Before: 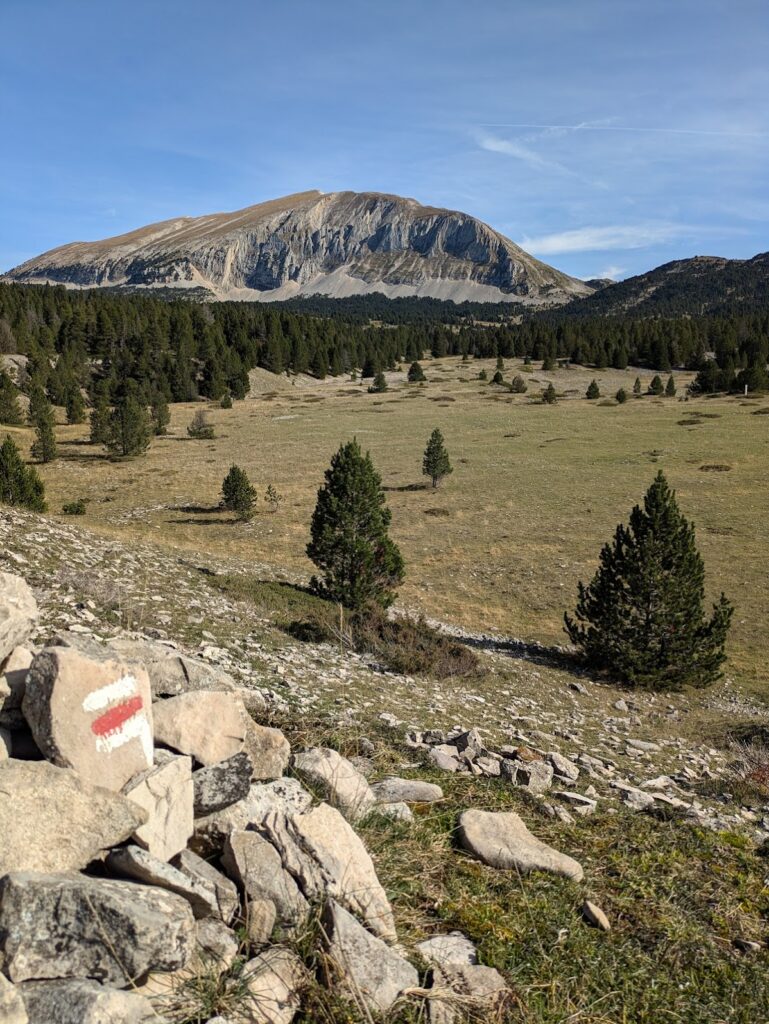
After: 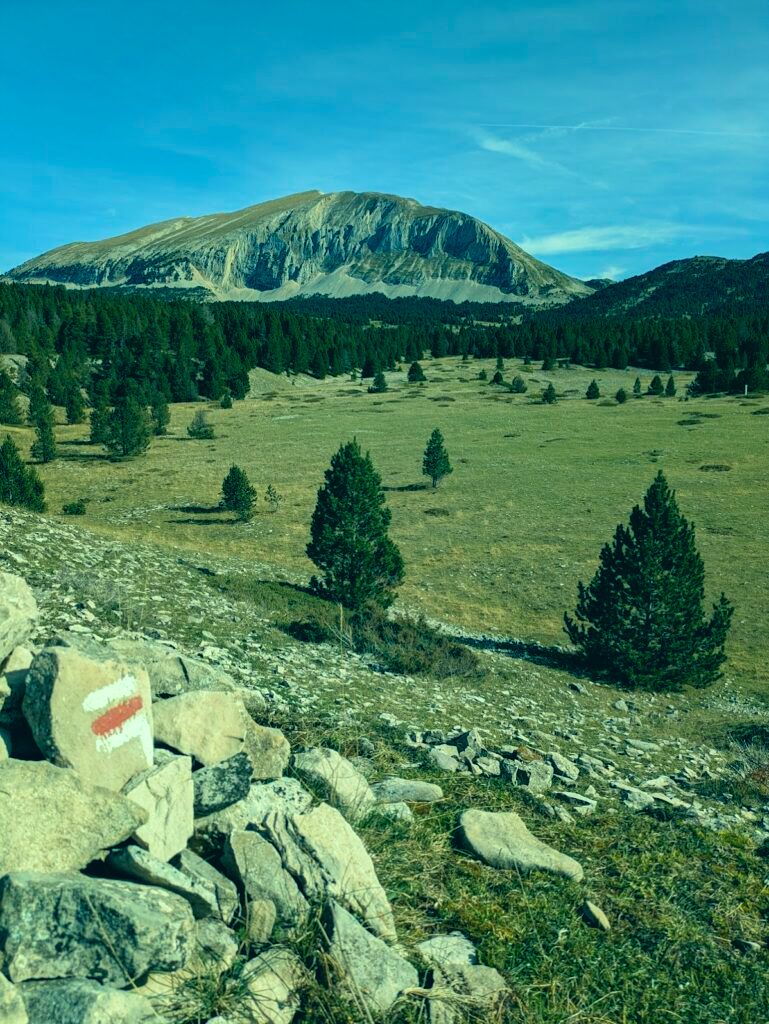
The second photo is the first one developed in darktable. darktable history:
color correction: highlights a* -19.31, highlights b* 9.8, shadows a* -21.1, shadows b* -10.49
velvia: on, module defaults
